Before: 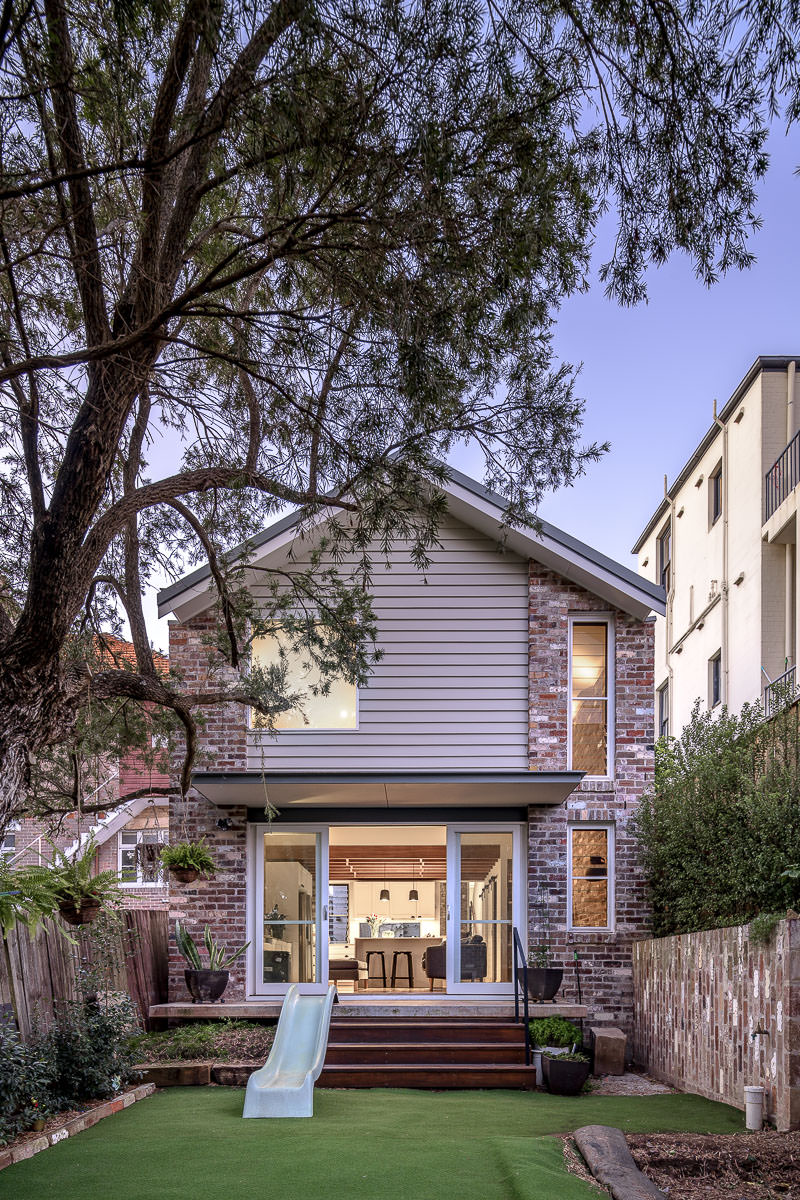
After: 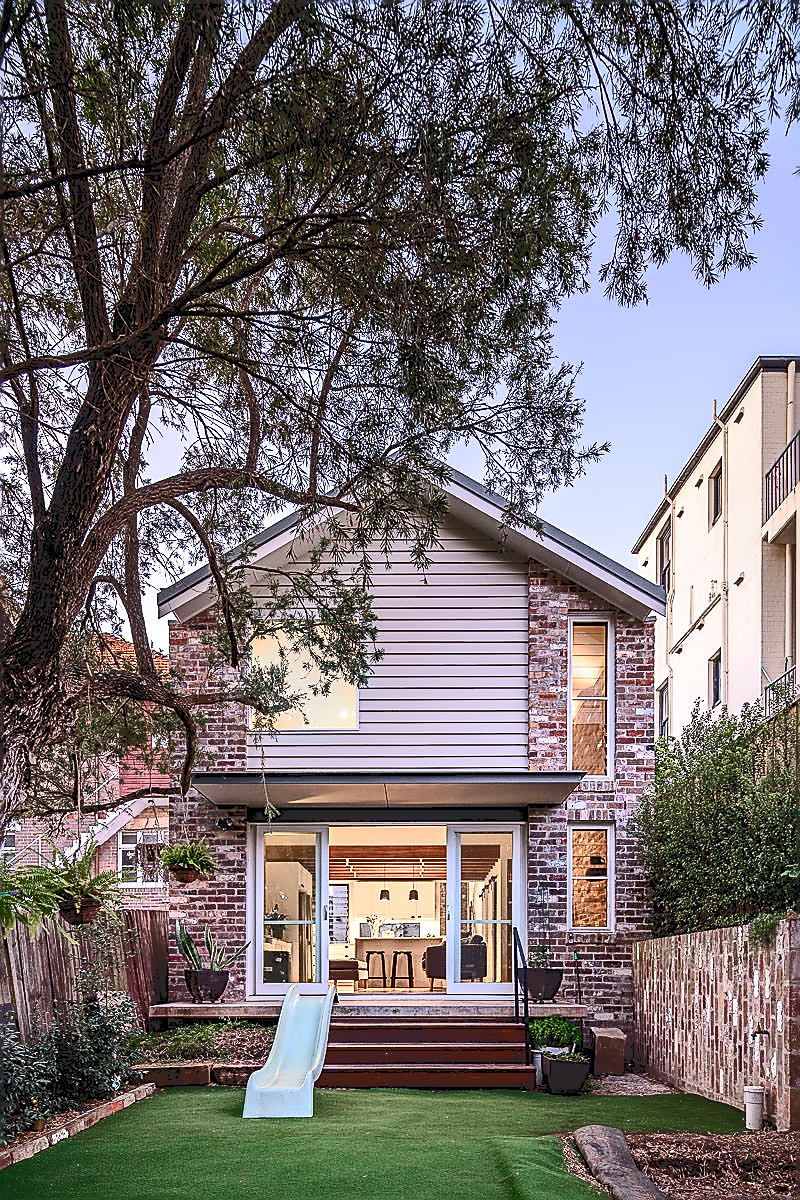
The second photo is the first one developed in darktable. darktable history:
tone curve: curves: ch0 [(0, 0) (0.003, 0.145) (0.011, 0.15) (0.025, 0.15) (0.044, 0.156) (0.069, 0.161) (0.1, 0.169) (0.136, 0.175) (0.177, 0.184) (0.224, 0.196) (0.277, 0.234) (0.335, 0.291) (0.399, 0.391) (0.468, 0.505) (0.543, 0.633) (0.623, 0.742) (0.709, 0.826) (0.801, 0.882) (0.898, 0.93) (1, 1)], color space Lab, independent channels, preserve colors none
sharpen: radius 1.377, amount 1.26, threshold 0.735
